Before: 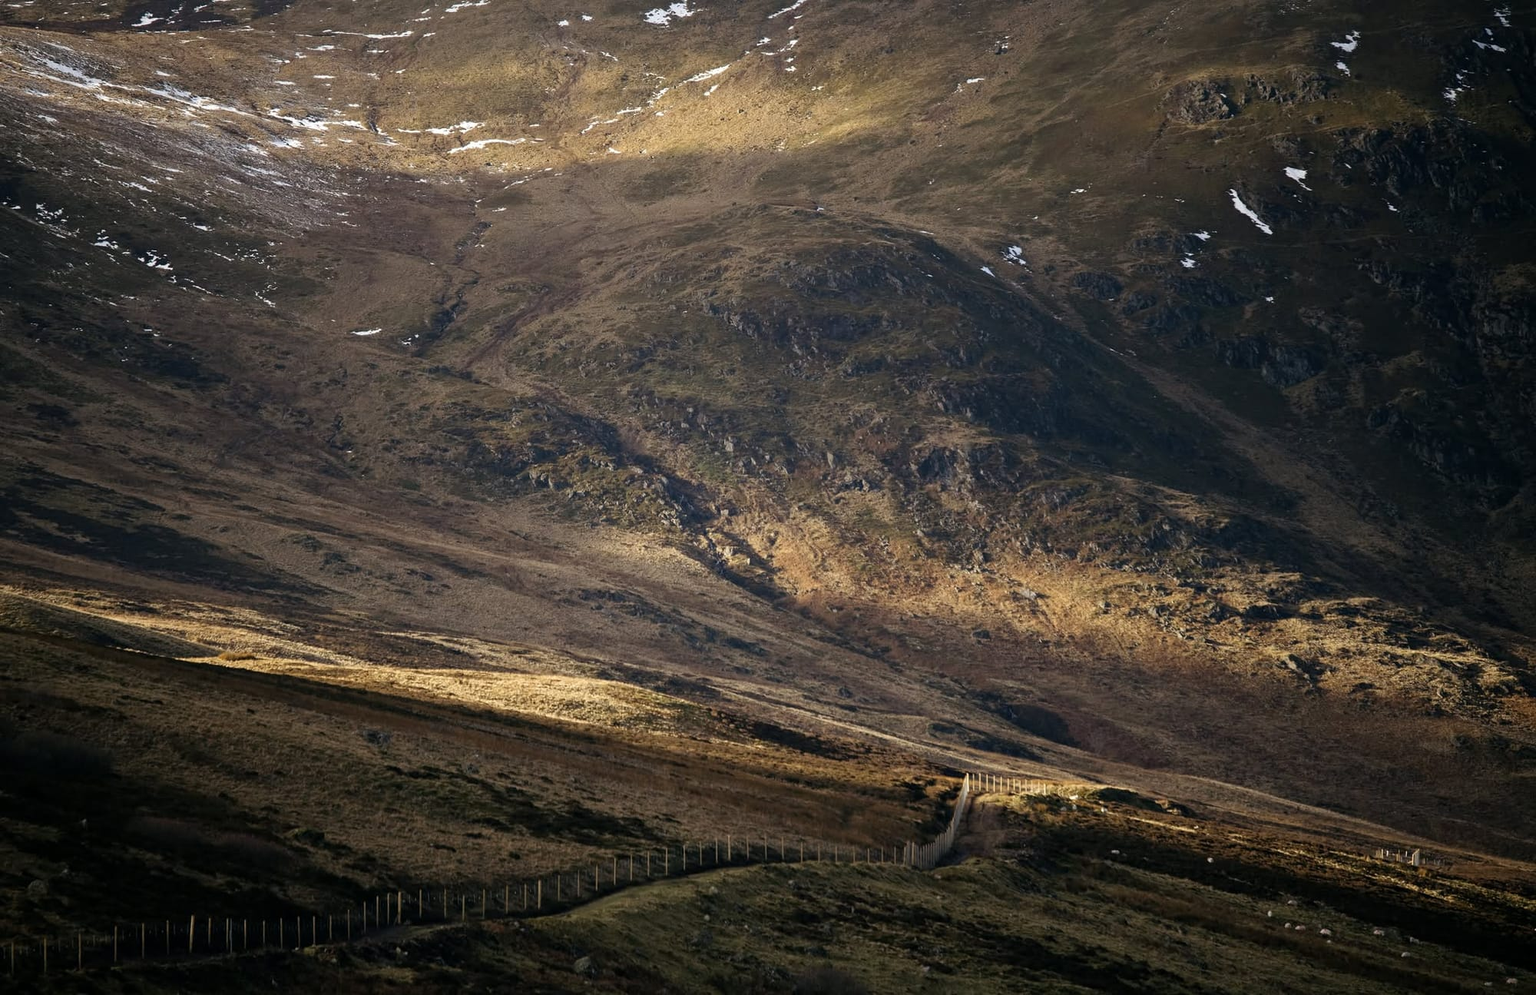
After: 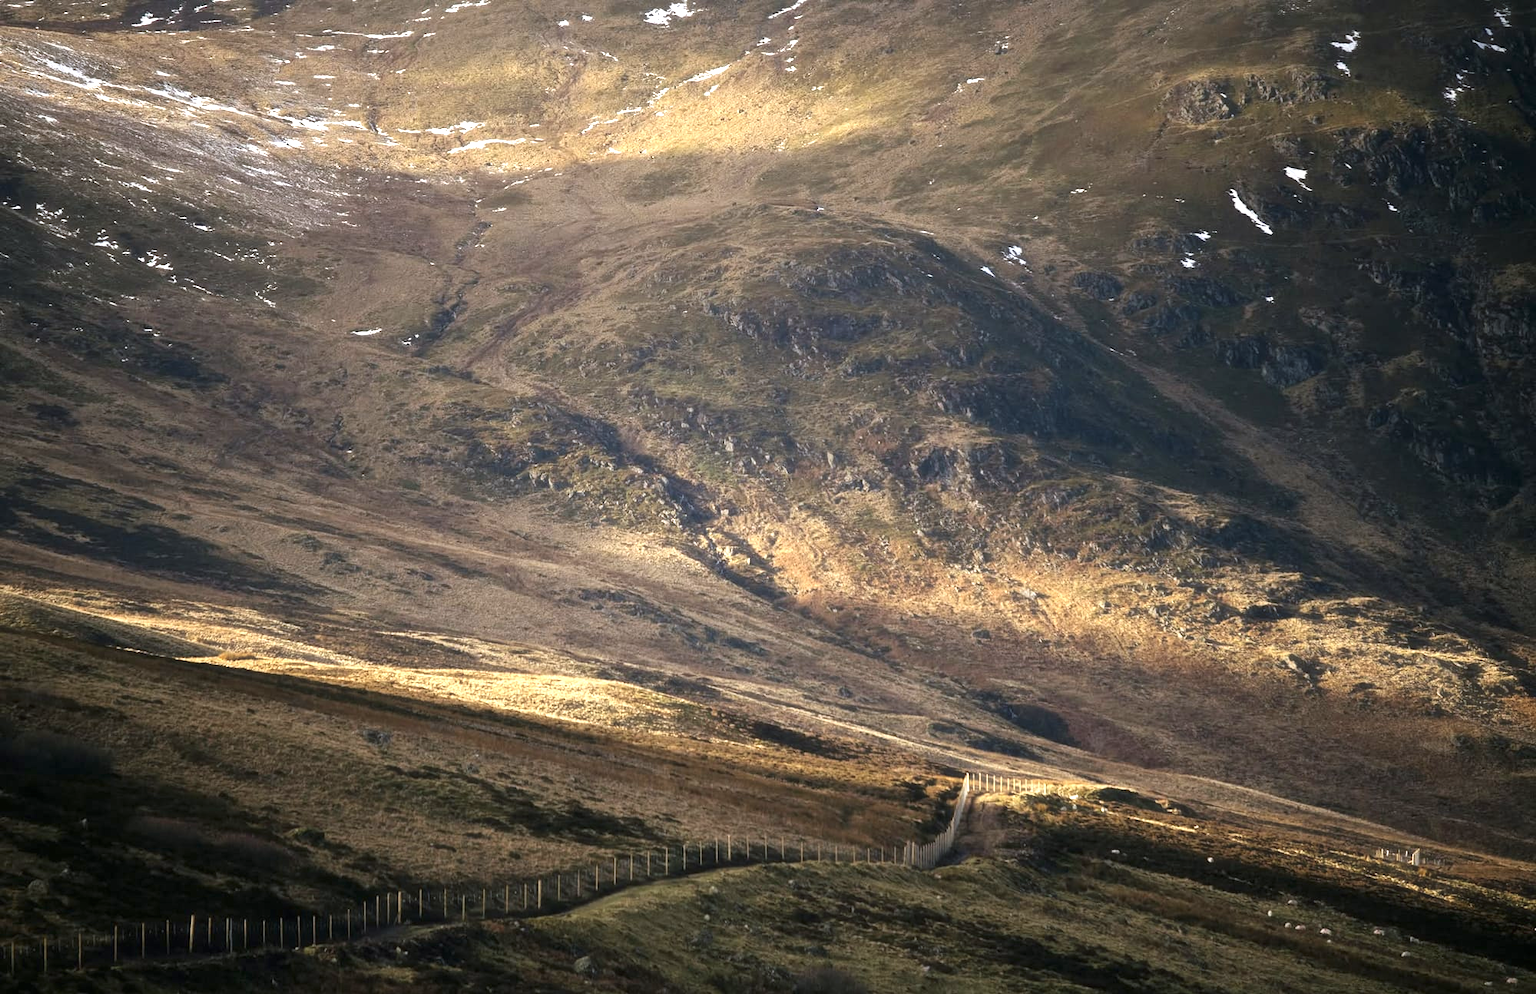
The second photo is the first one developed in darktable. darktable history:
exposure: black level correction 0, exposure 1 EV, compensate exposure bias true, compensate highlight preservation false
haze removal: strength -0.101, compatibility mode true, adaptive false
